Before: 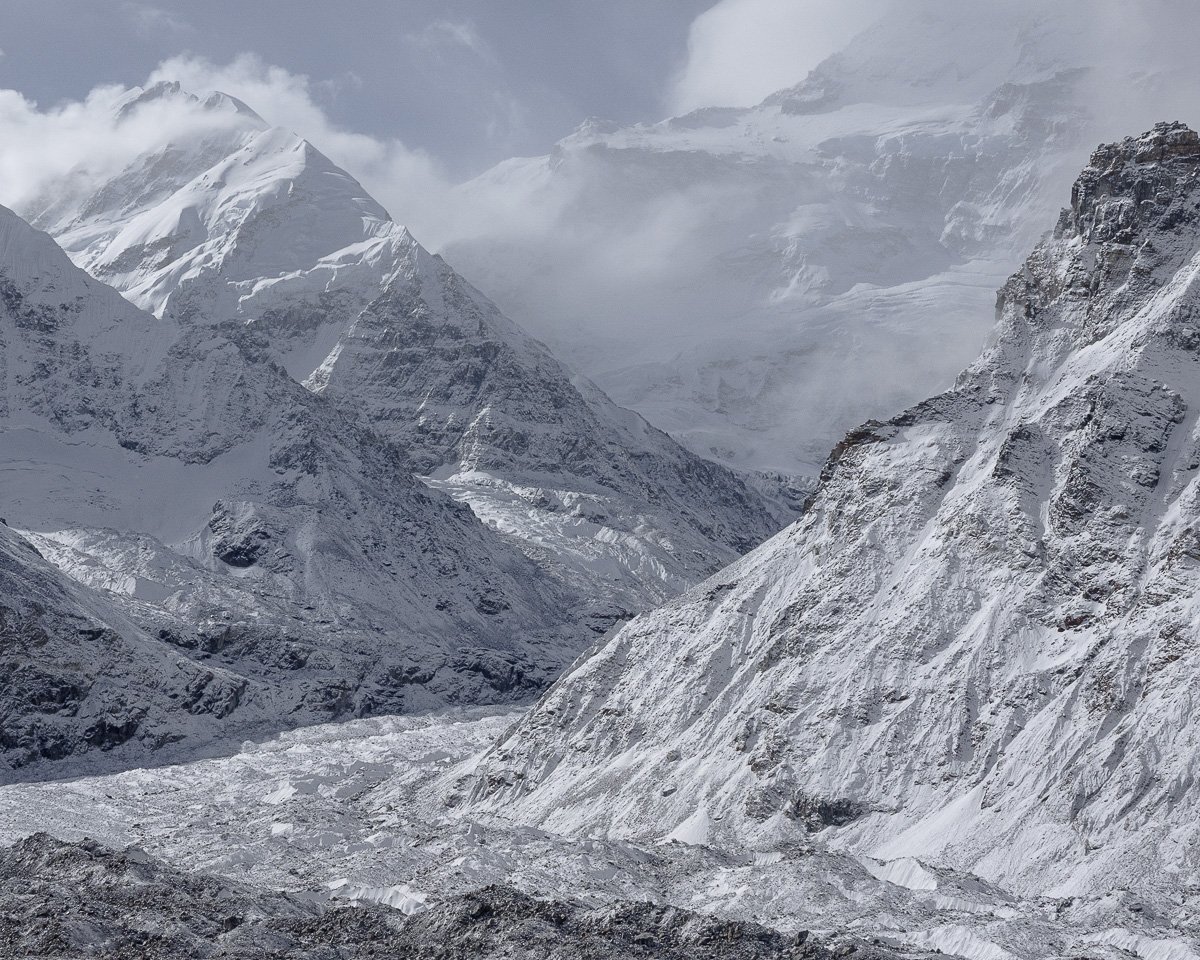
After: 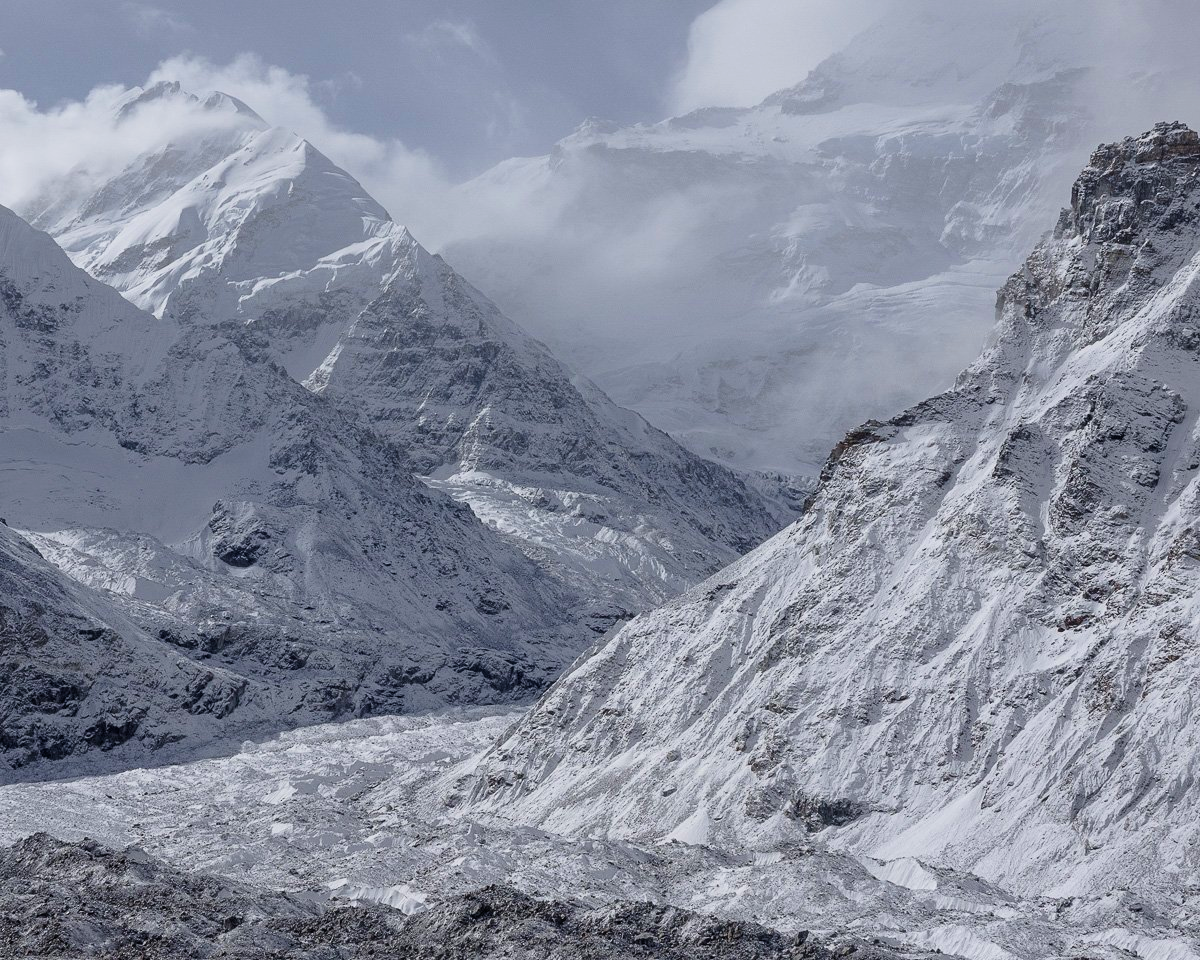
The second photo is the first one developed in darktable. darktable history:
filmic rgb: black relative exposure -9.5 EV, white relative exposure 3.02 EV, hardness 6.12
velvia: on, module defaults
